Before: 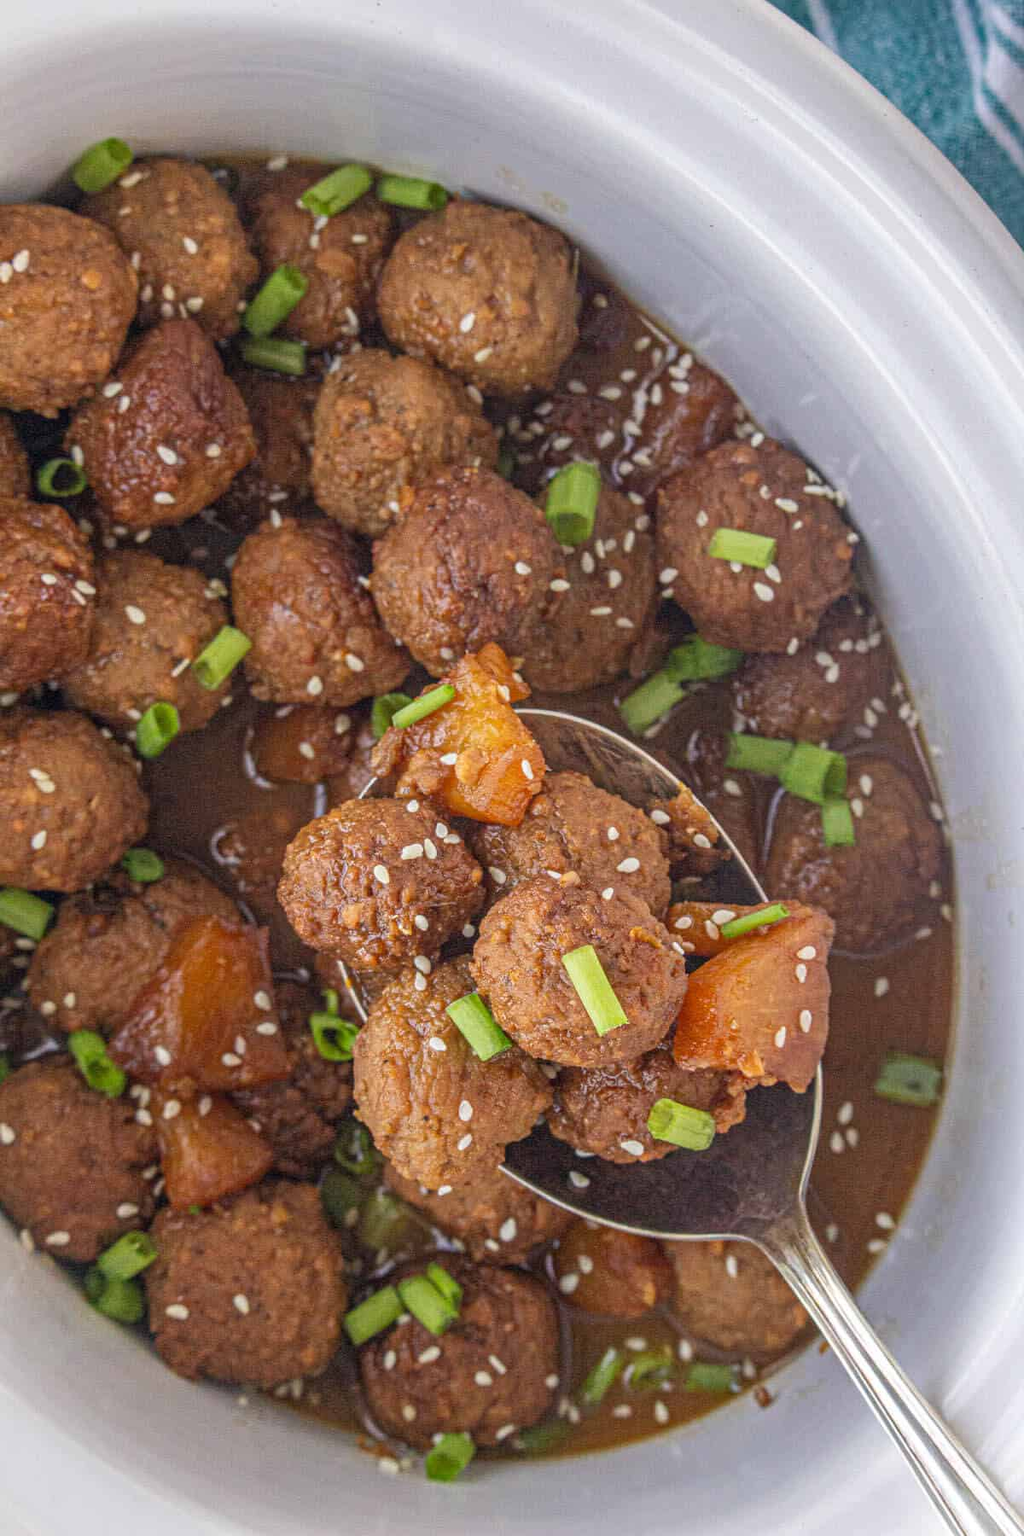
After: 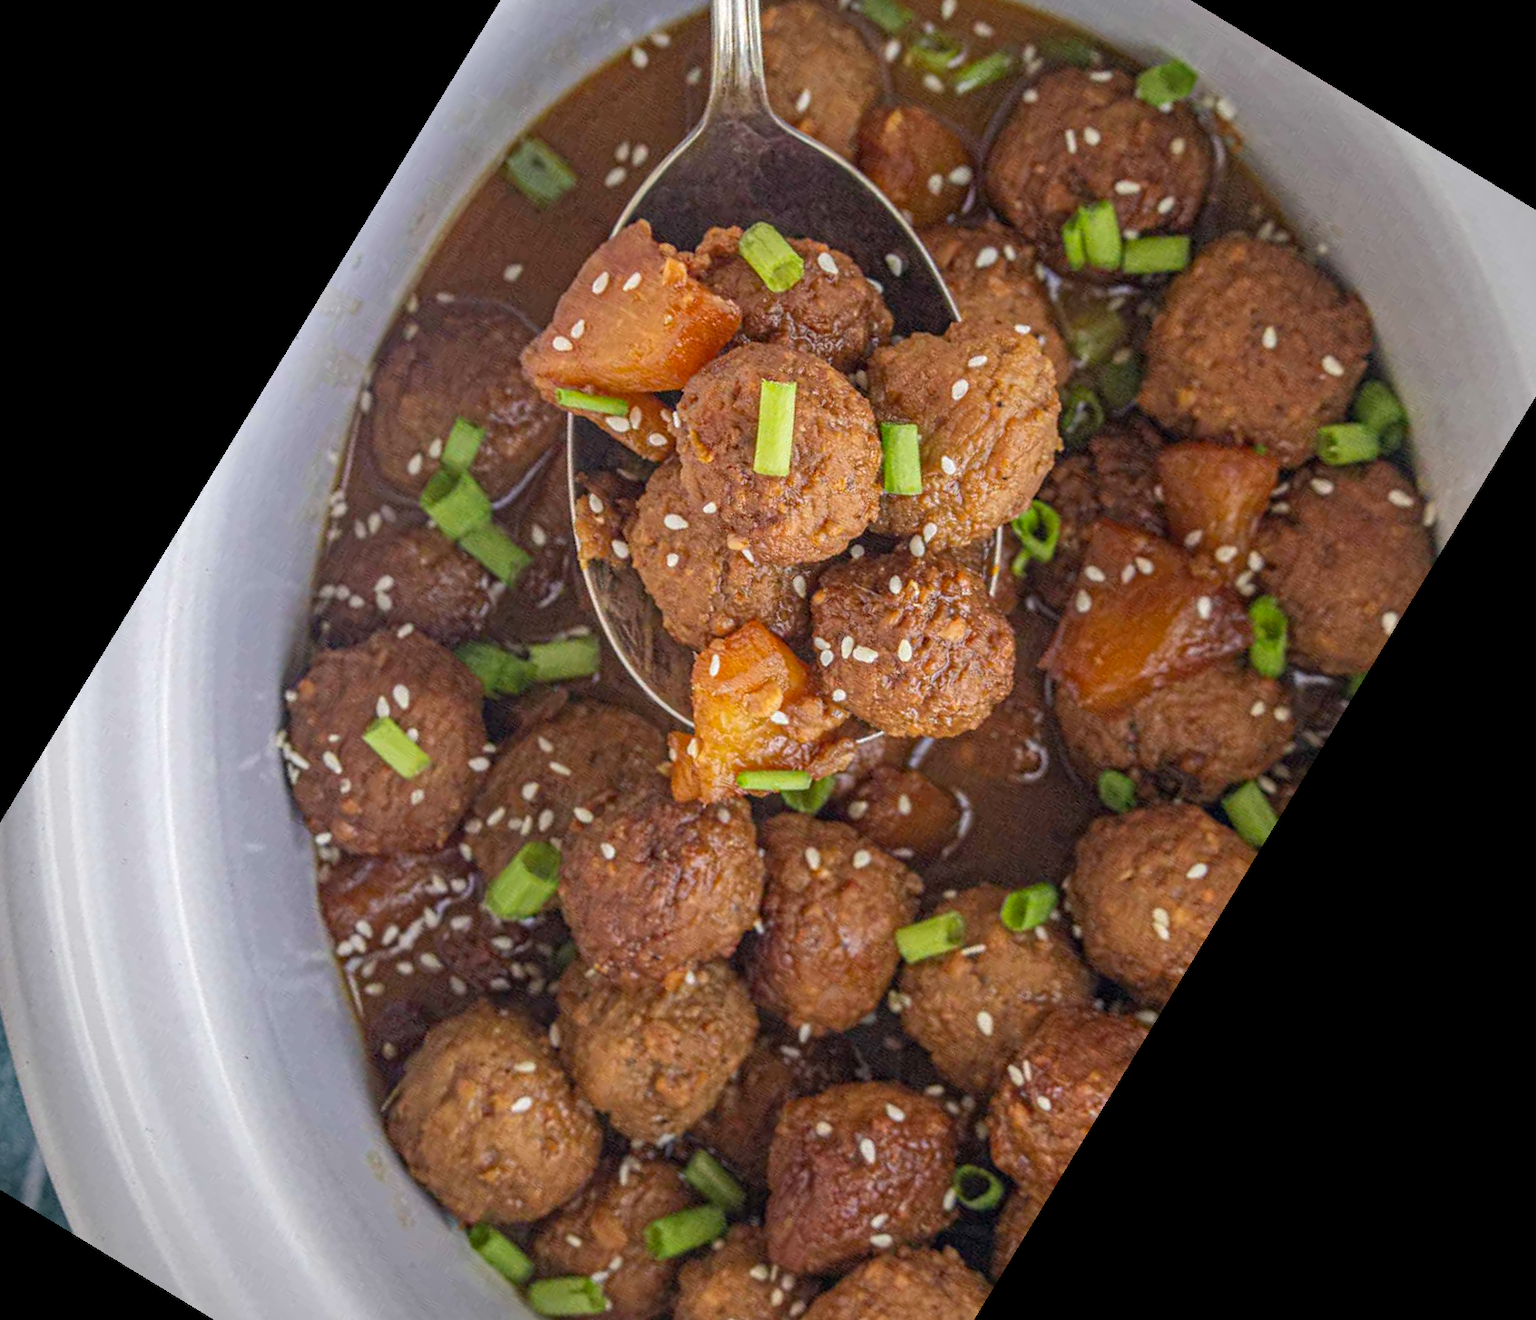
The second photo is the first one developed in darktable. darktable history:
crop and rotate: angle 148.68°, left 9.111%, top 15.603%, right 4.588%, bottom 17.041%
exposure: exposure 0.014 EV, compensate highlight preservation false
vignetting: unbound false
haze removal: compatibility mode true, adaptive false
